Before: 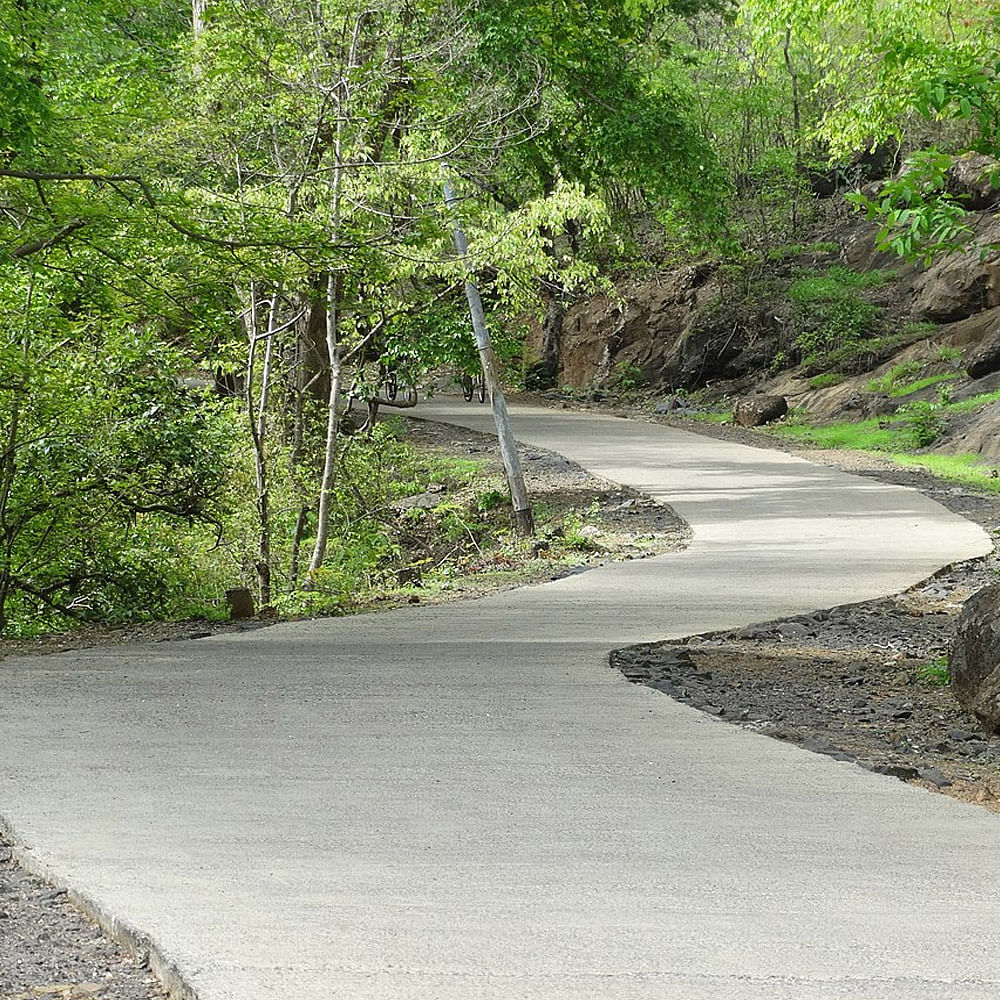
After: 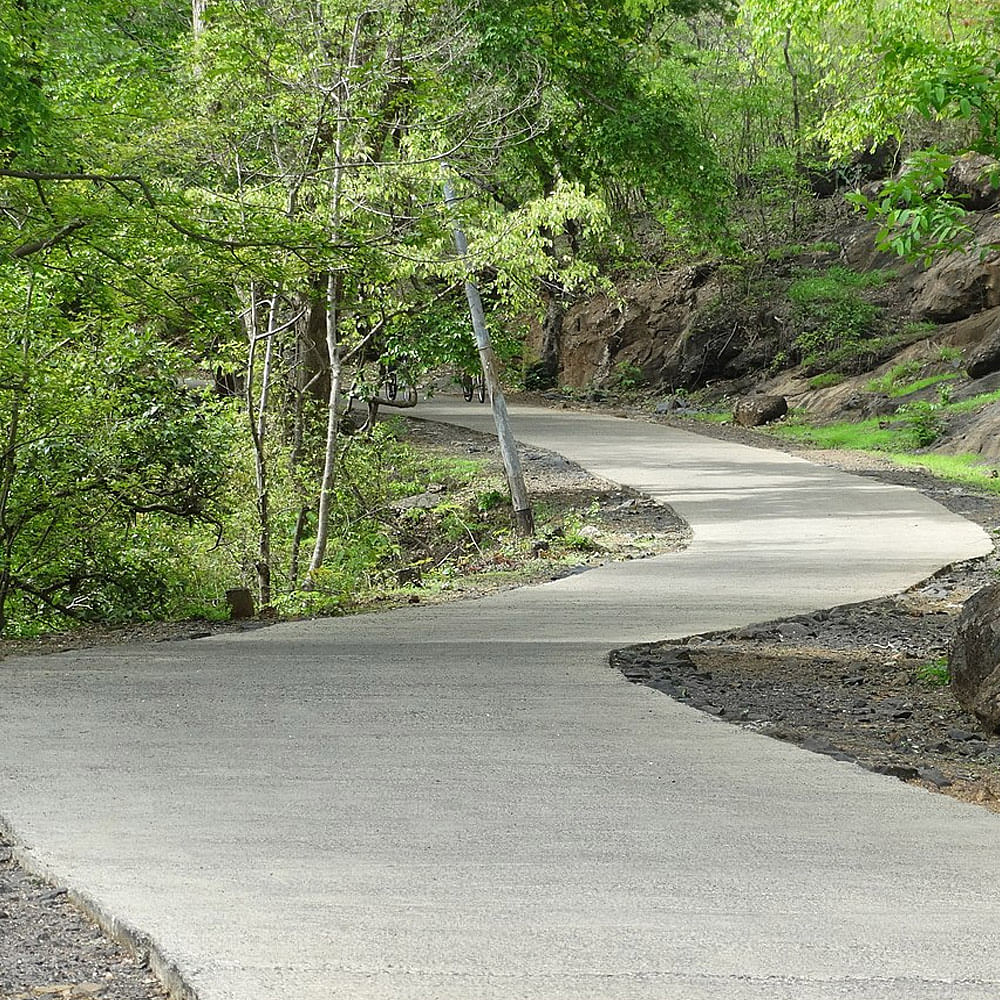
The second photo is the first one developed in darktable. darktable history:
shadows and highlights: radius 264.42, soften with gaussian
local contrast: mode bilateral grid, contrast 15, coarseness 36, detail 104%, midtone range 0.2
